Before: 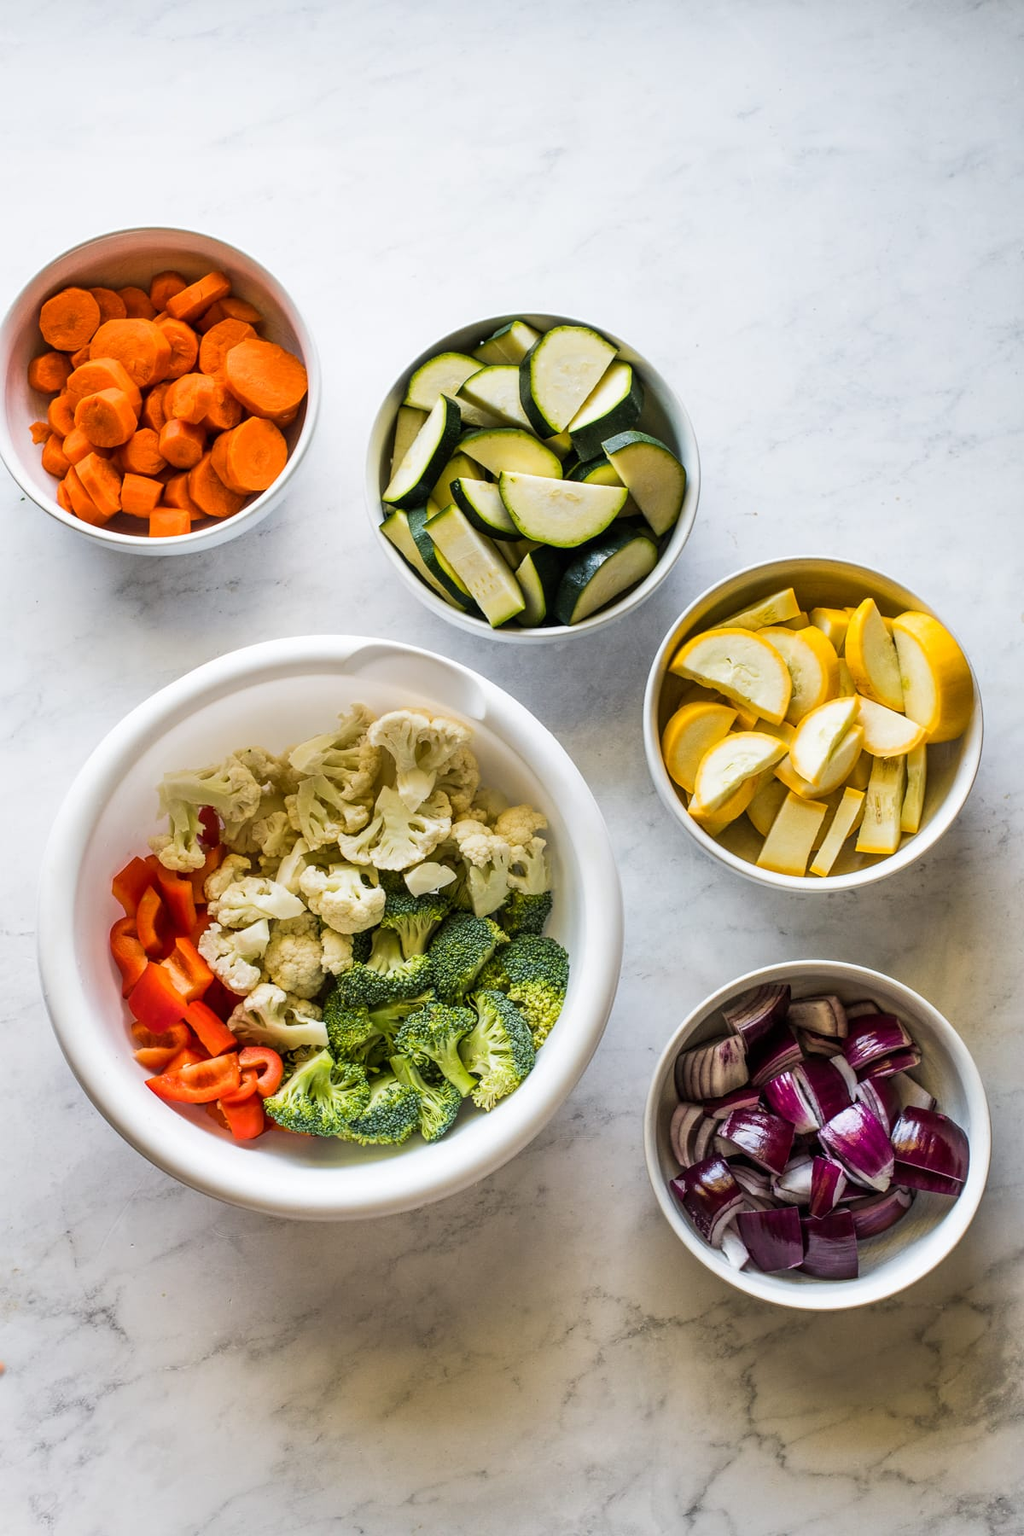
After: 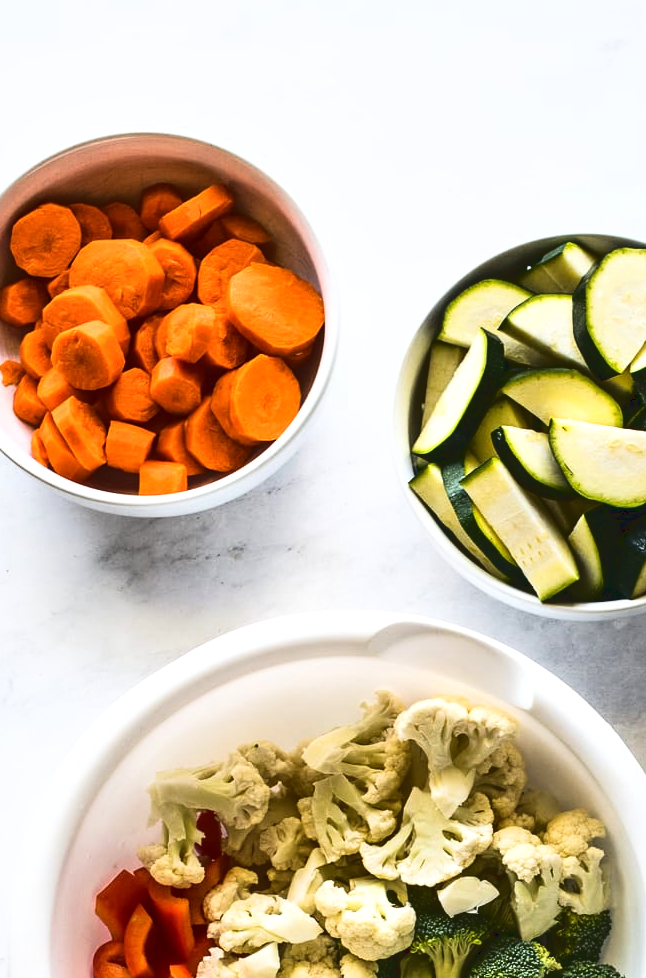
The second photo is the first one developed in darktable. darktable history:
local contrast: mode bilateral grid, contrast 20, coarseness 50, detail 120%, midtone range 0.2
tone curve: curves: ch0 [(0, 0) (0.003, 0.082) (0.011, 0.082) (0.025, 0.088) (0.044, 0.088) (0.069, 0.093) (0.1, 0.101) (0.136, 0.109) (0.177, 0.129) (0.224, 0.155) (0.277, 0.214) (0.335, 0.289) (0.399, 0.378) (0.468, 0.476) (0.543, 0.589) (0.623, 0.713) (0.709, 0.826) (0.801, 0.908) (0.898, 0.98) (1, 1)]
tone equalizer: mask exposure compensation -0.515 EV
crop and rotate: left 3.022%, top 7.452%, right 43.075%, bottom 38.212%
